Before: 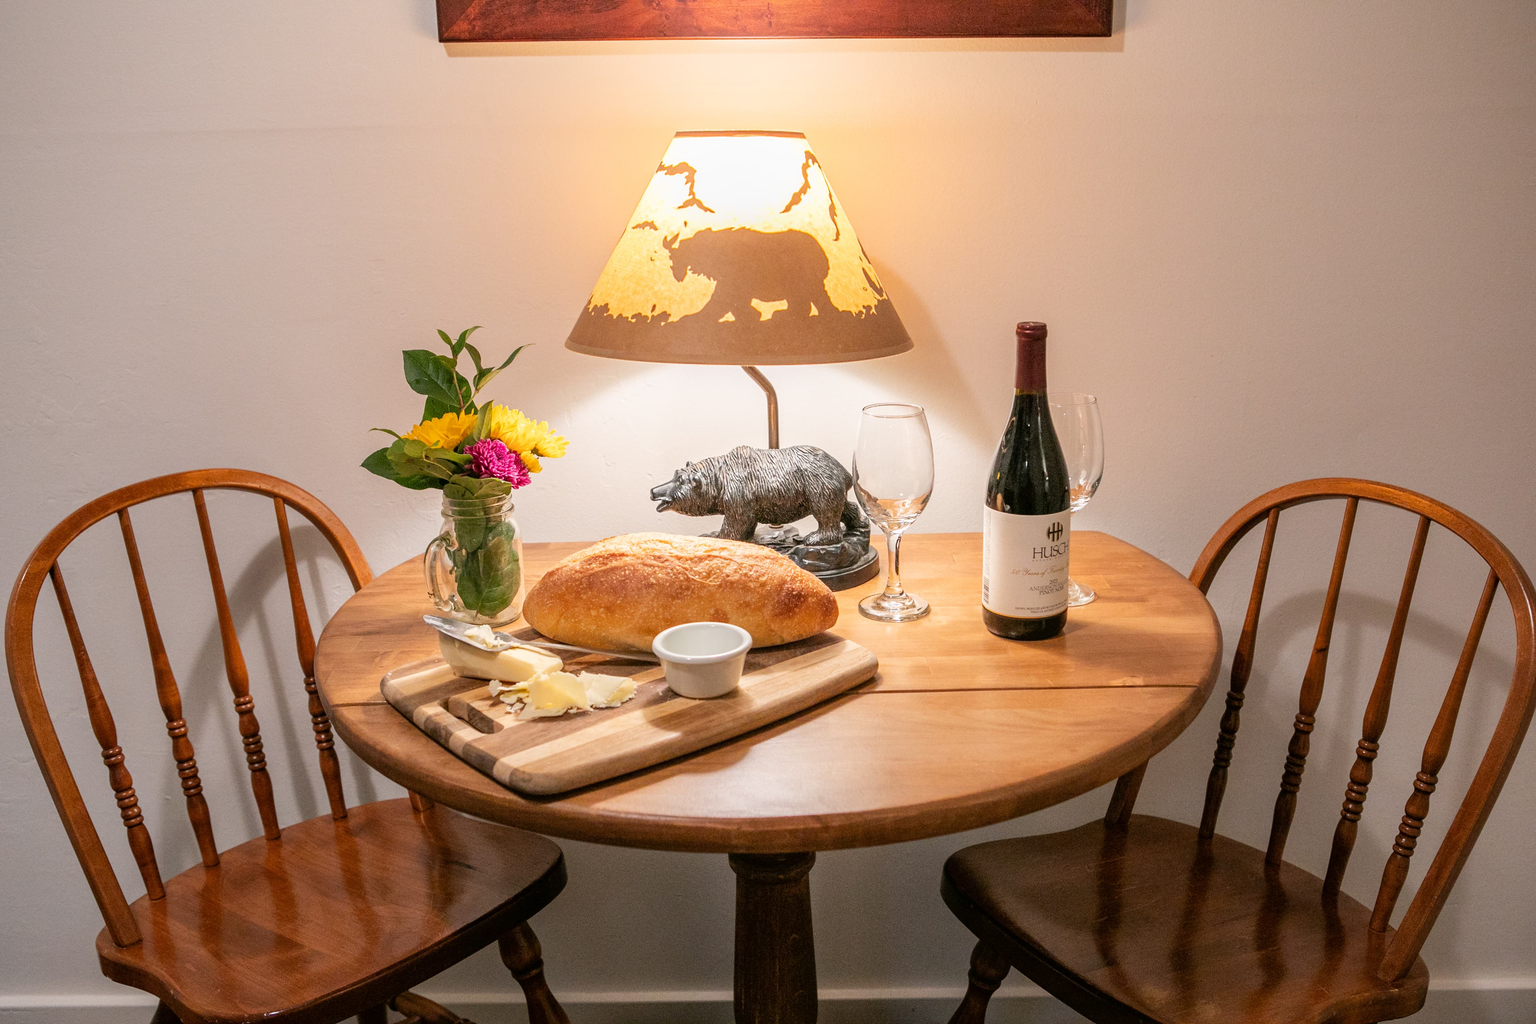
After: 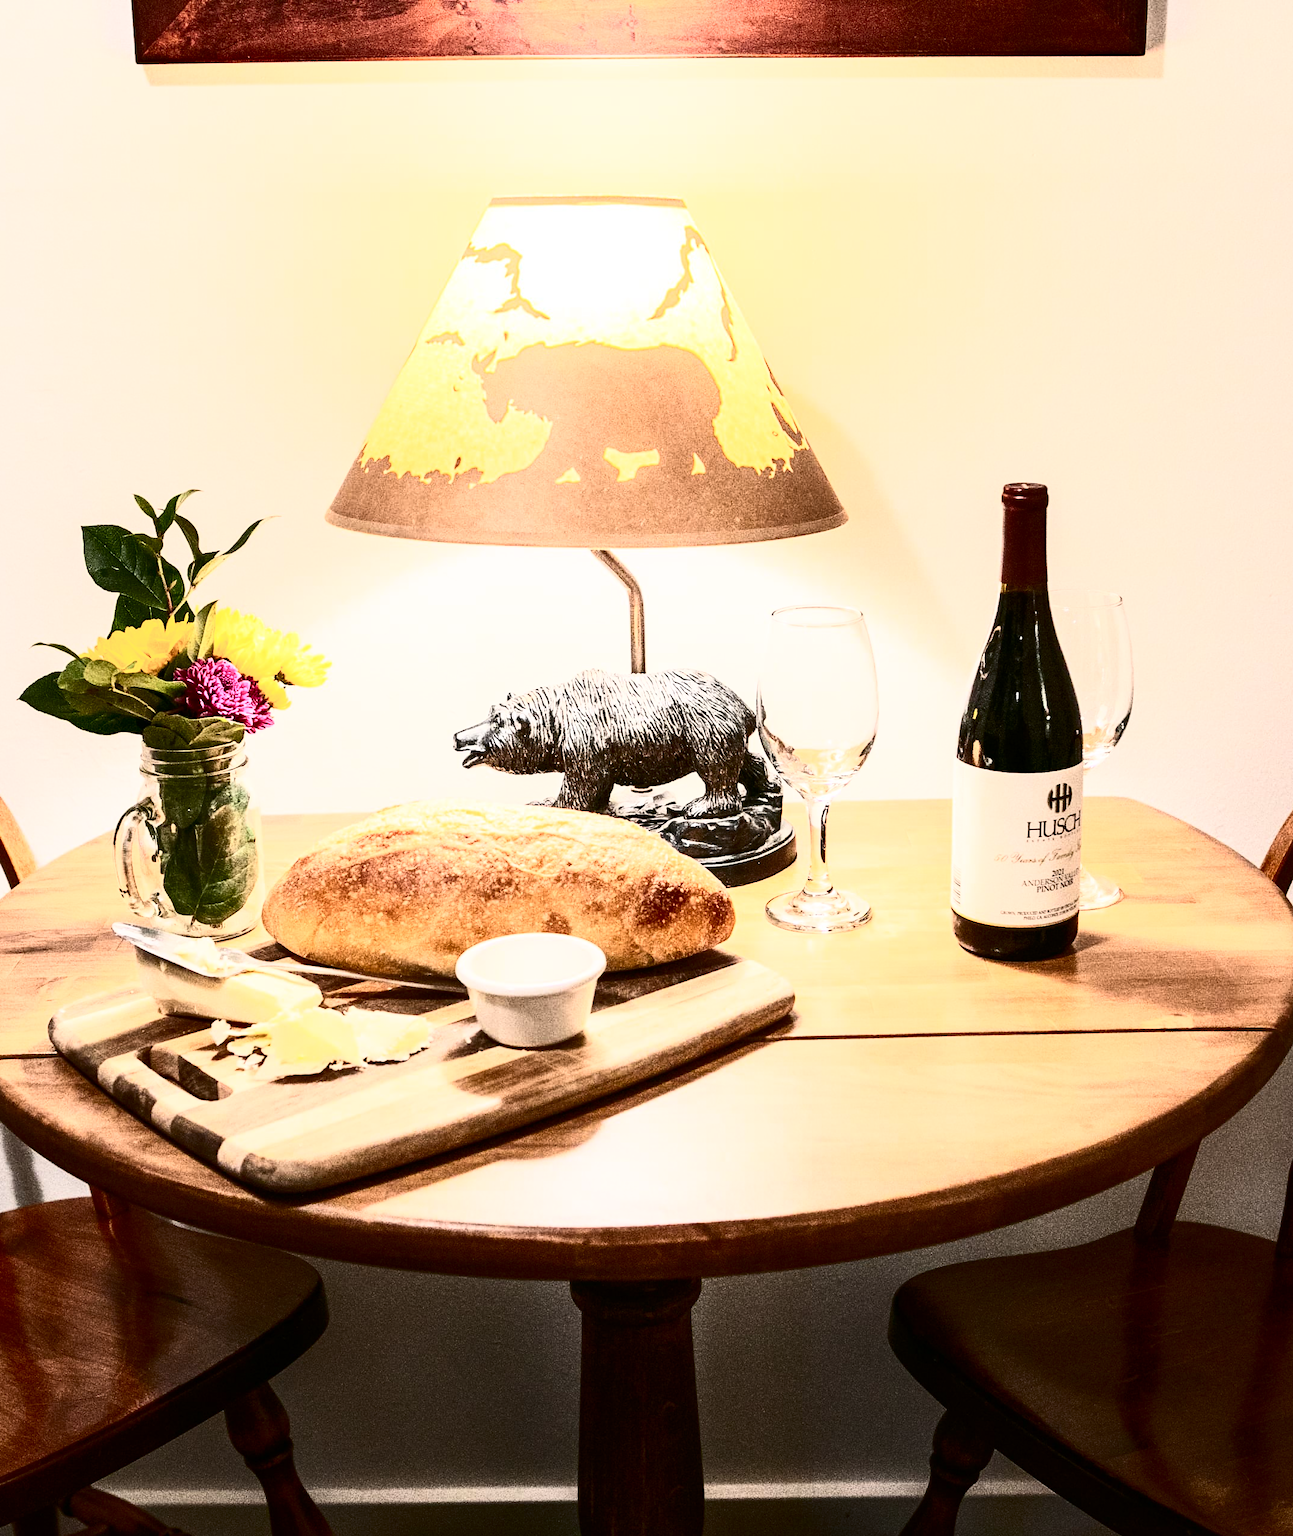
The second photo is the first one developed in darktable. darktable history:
crop and rotate: left 22.695%, right 21.17%
contrast brightness saturation: contrast 0.931, brightness 0.205
